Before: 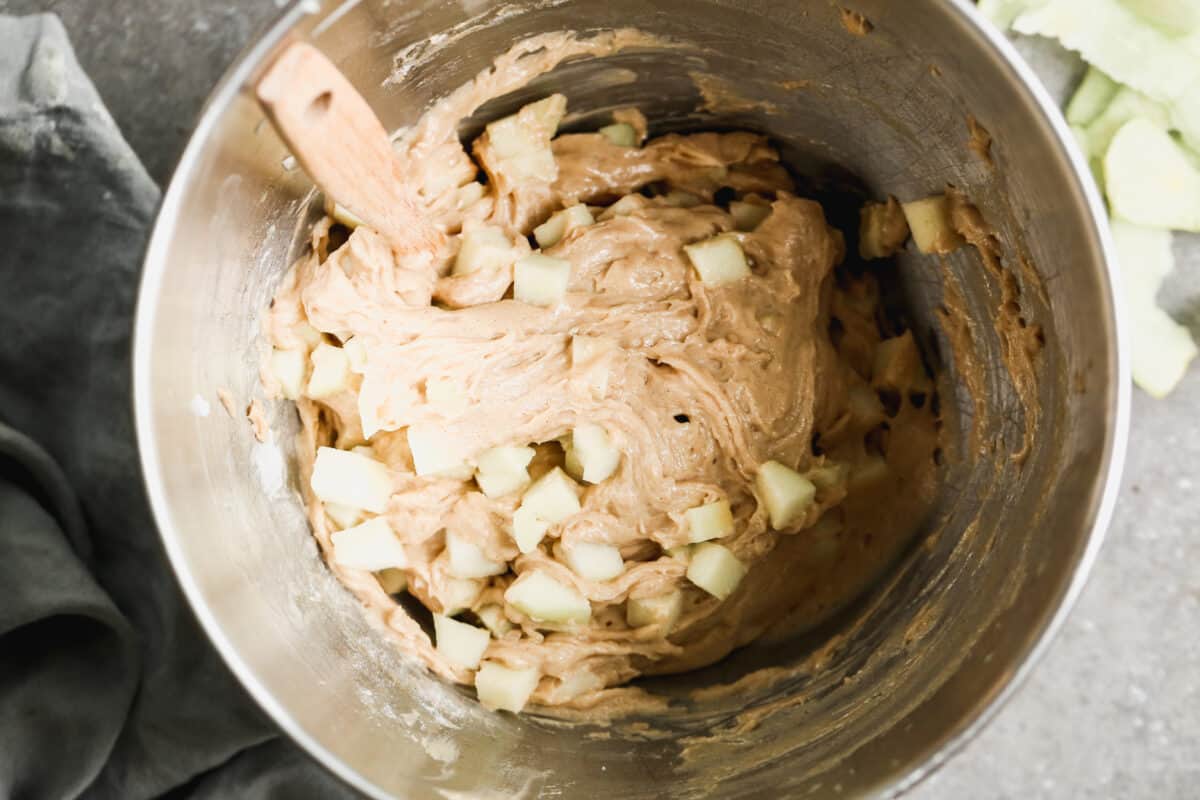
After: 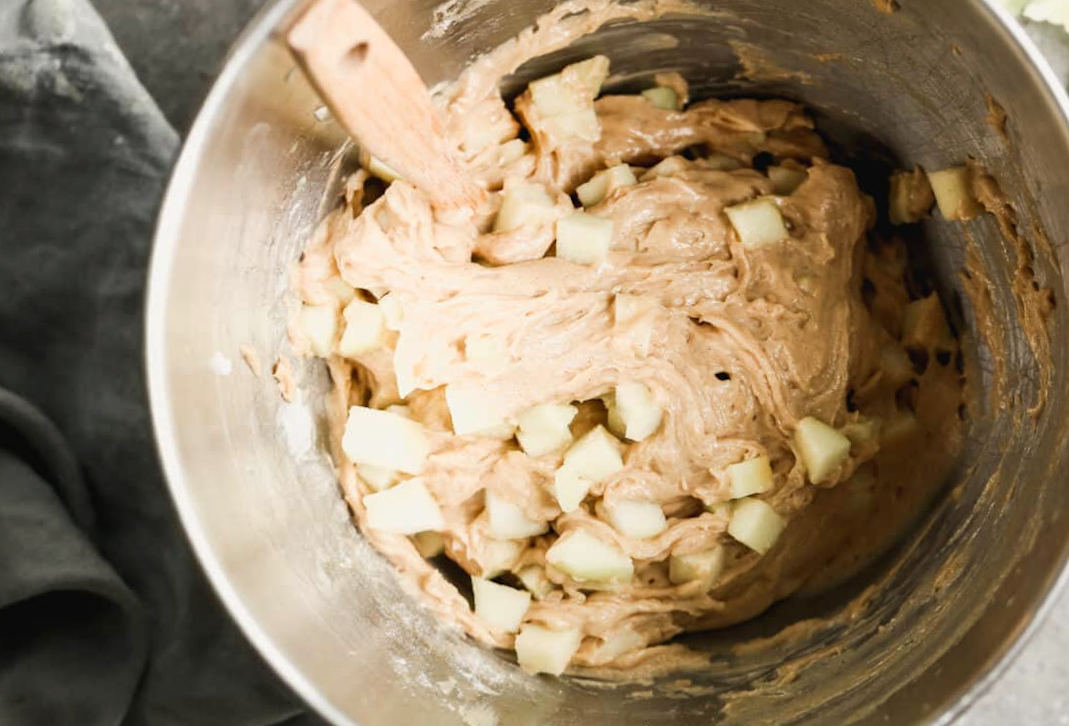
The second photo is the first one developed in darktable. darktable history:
white balance: red 1.009, blue 0.985
rotate and perspective: rotation -0.013°, lens shift (vertical) -0.027, lens shift (horizontal) 0.178, crop left 0.016, crop right 0.989, crop top 0.082, crop bottom 0.918
crop: right 9.509%, bottom 0.031%
